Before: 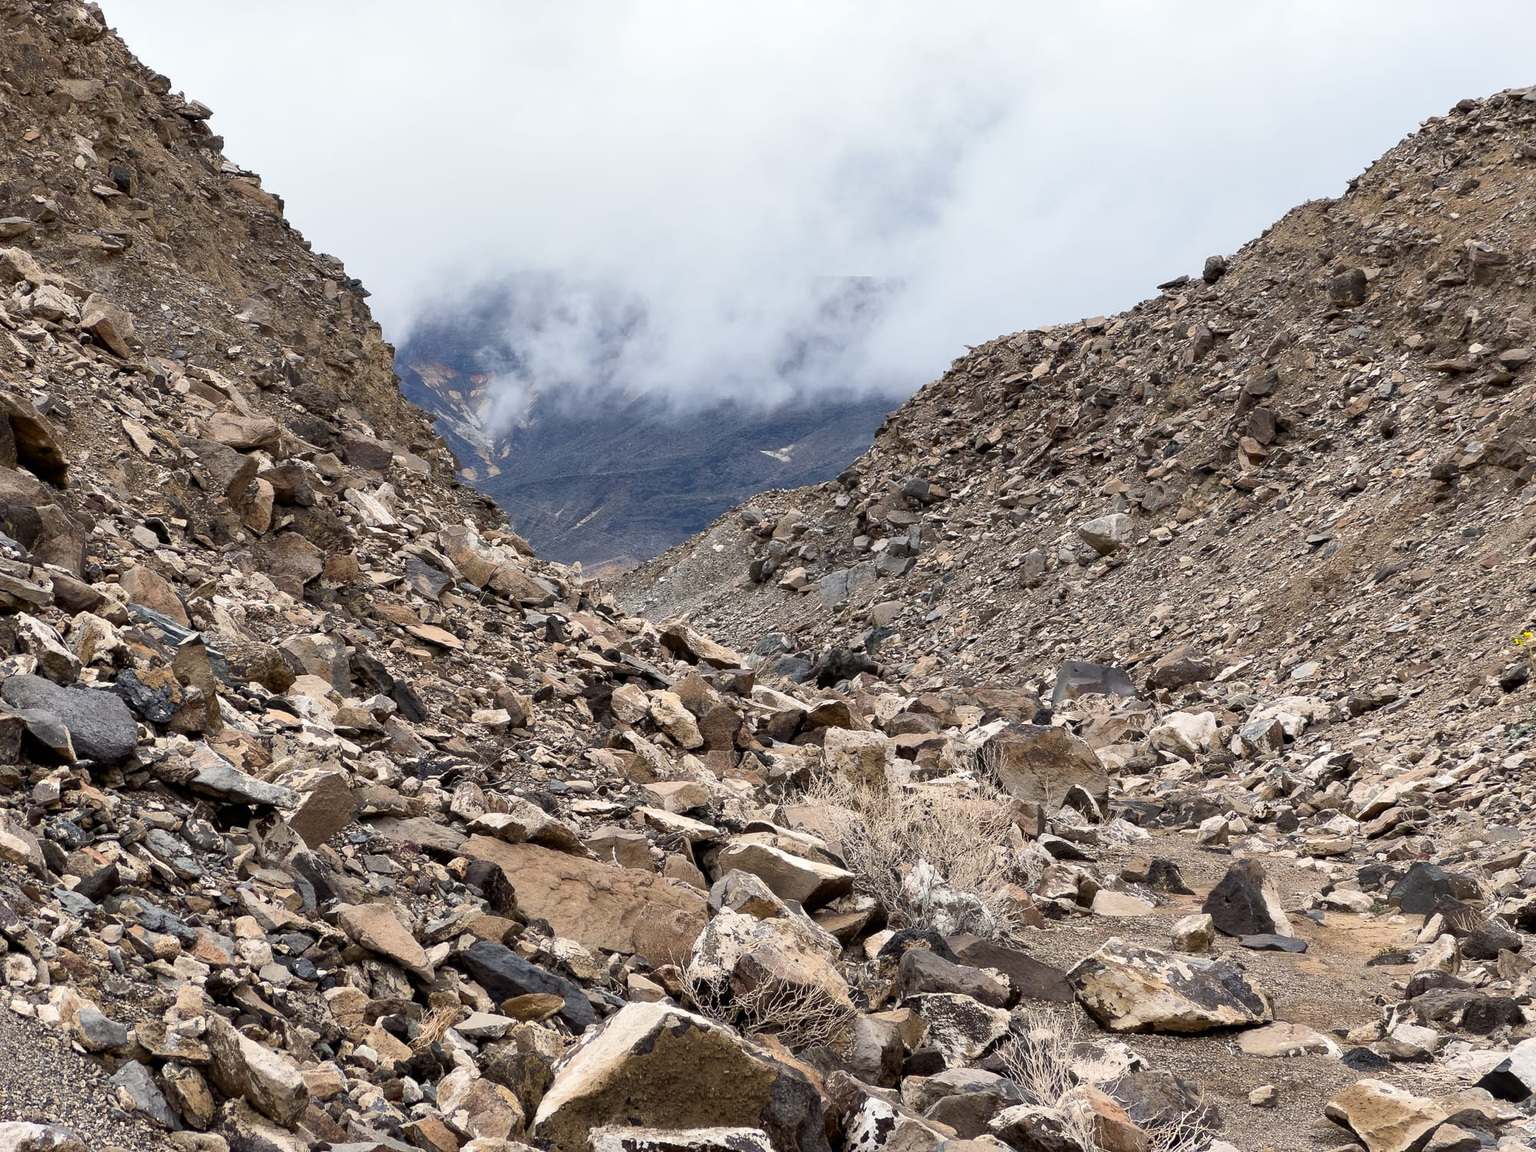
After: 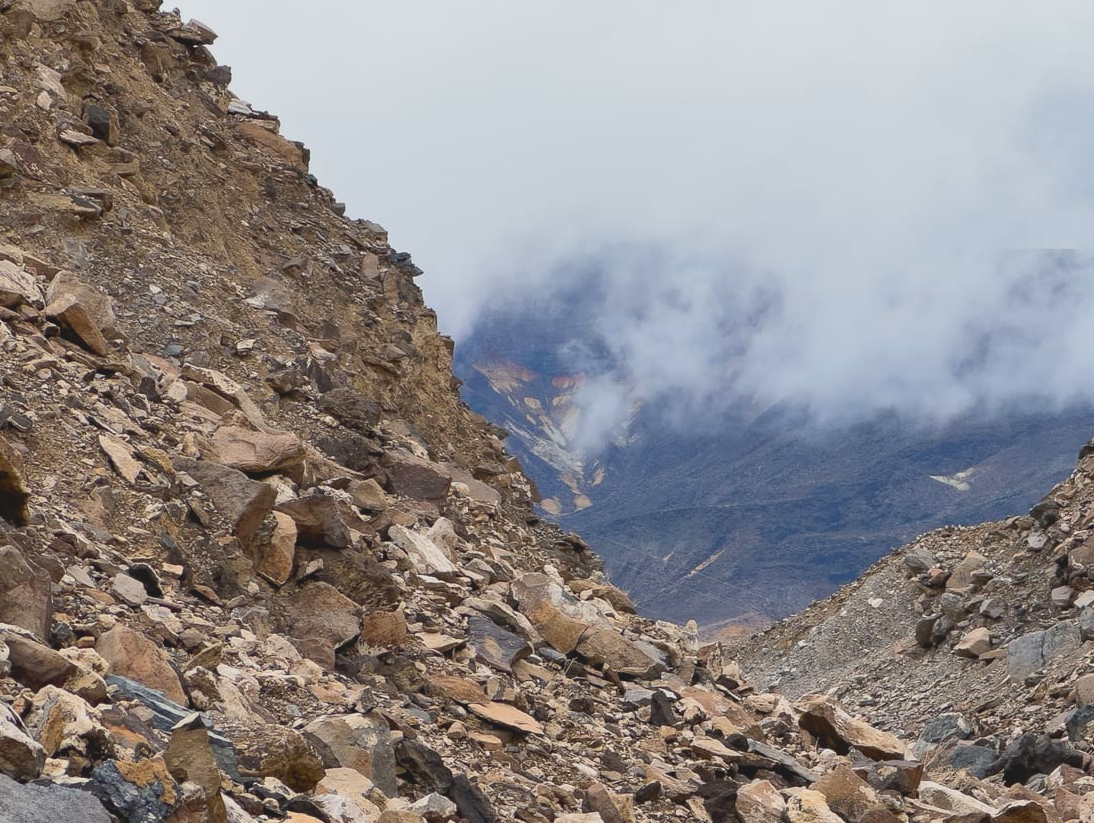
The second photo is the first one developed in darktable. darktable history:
crop and rotate: left 3.047%, top 7.509%, right 42.236%, bottom 37.598%
contrast brightness saturation: contrast -0.19, saturation 0.19
